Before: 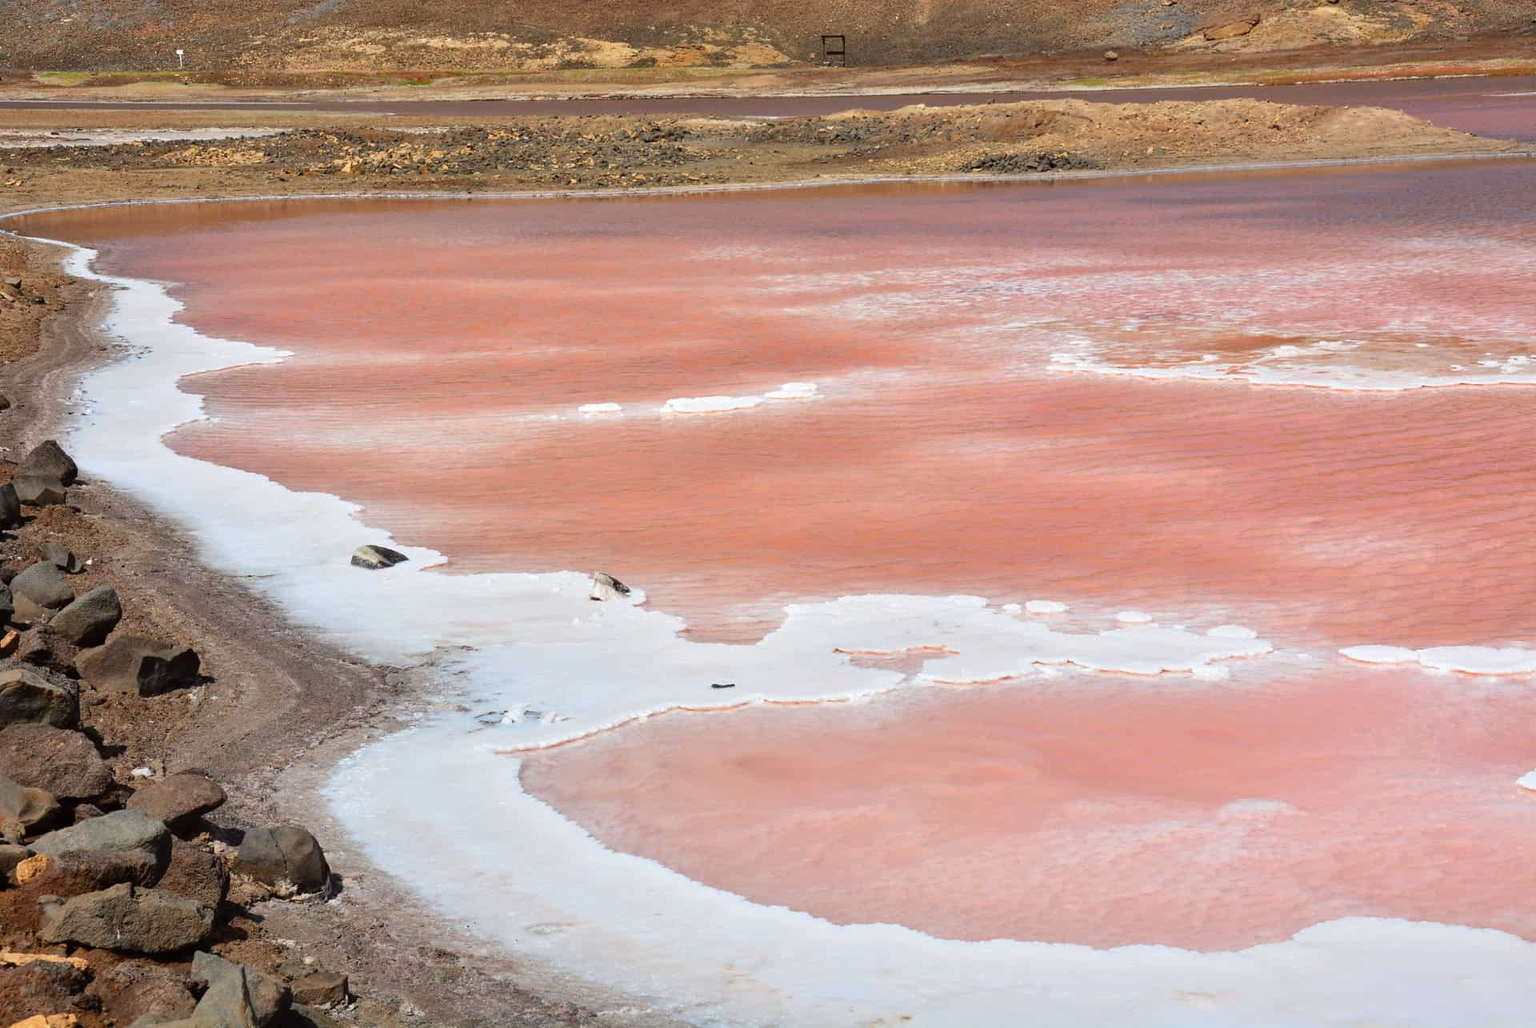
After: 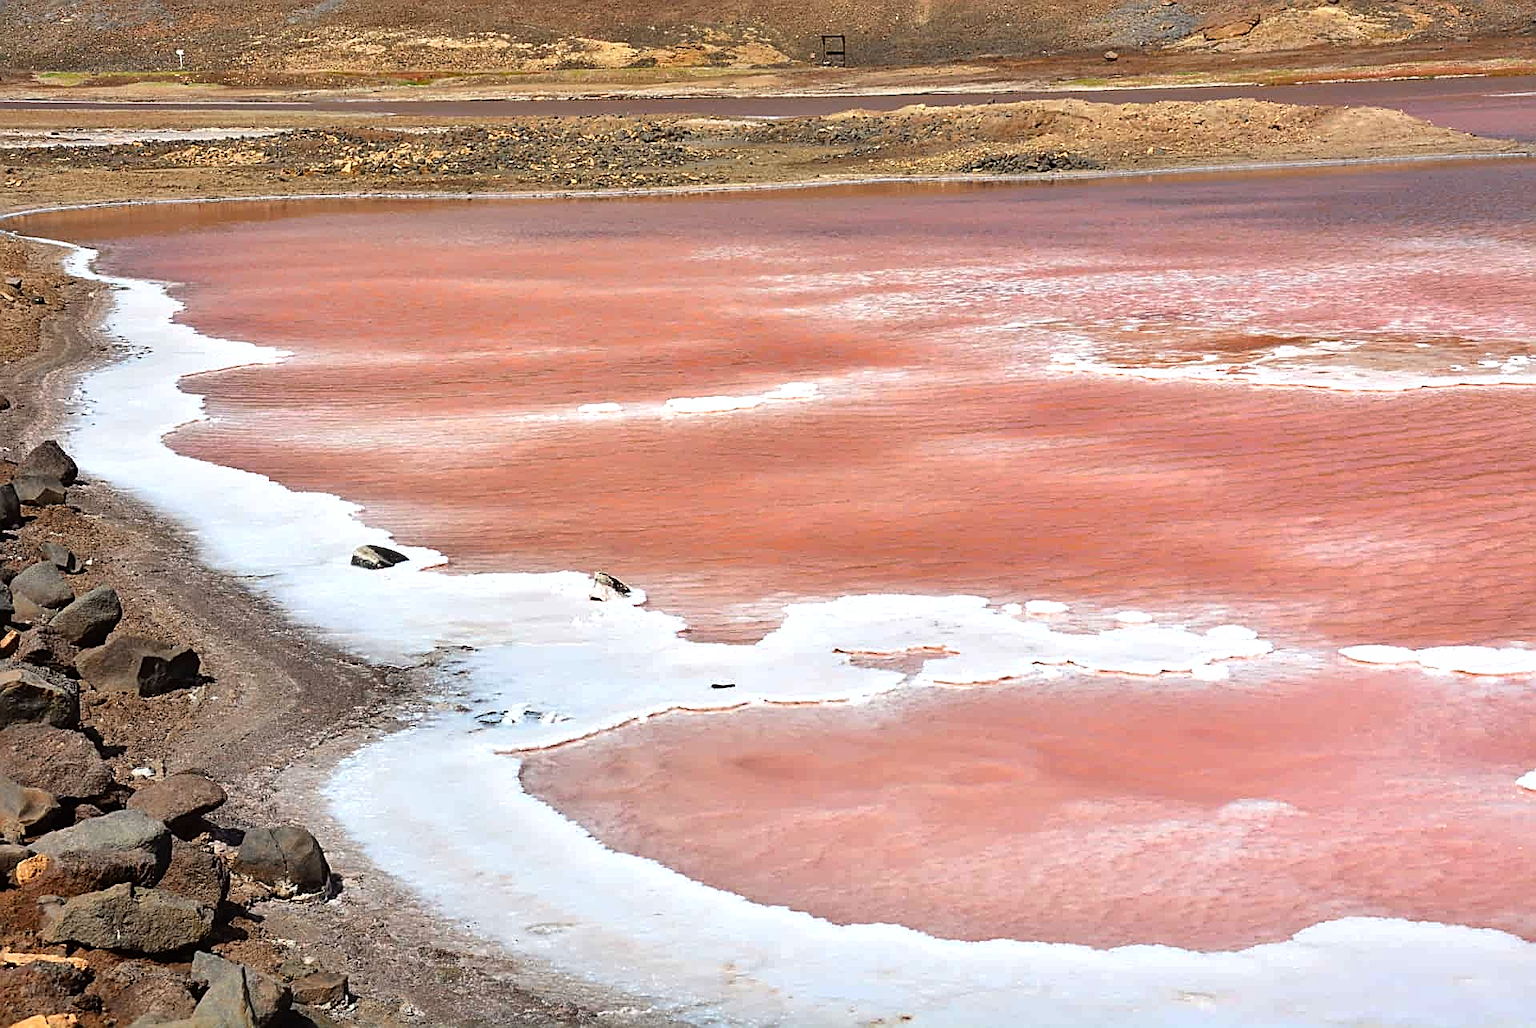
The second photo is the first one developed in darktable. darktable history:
shadows and highlights: shadows 43.66, white point adjustment -1.28, soften with gaussian
sharpen: amount 0.909
tone equalizer: -8 EV -0.393 EV, -7 EV -0.39 EV, -6 EV -0.293 EV, -5 EV -0.261 EV, -3 EV 0.21 EV, -2 EV 0.319 EV, -1 EV 0.378 EV, +0 EV 0.414 EV
